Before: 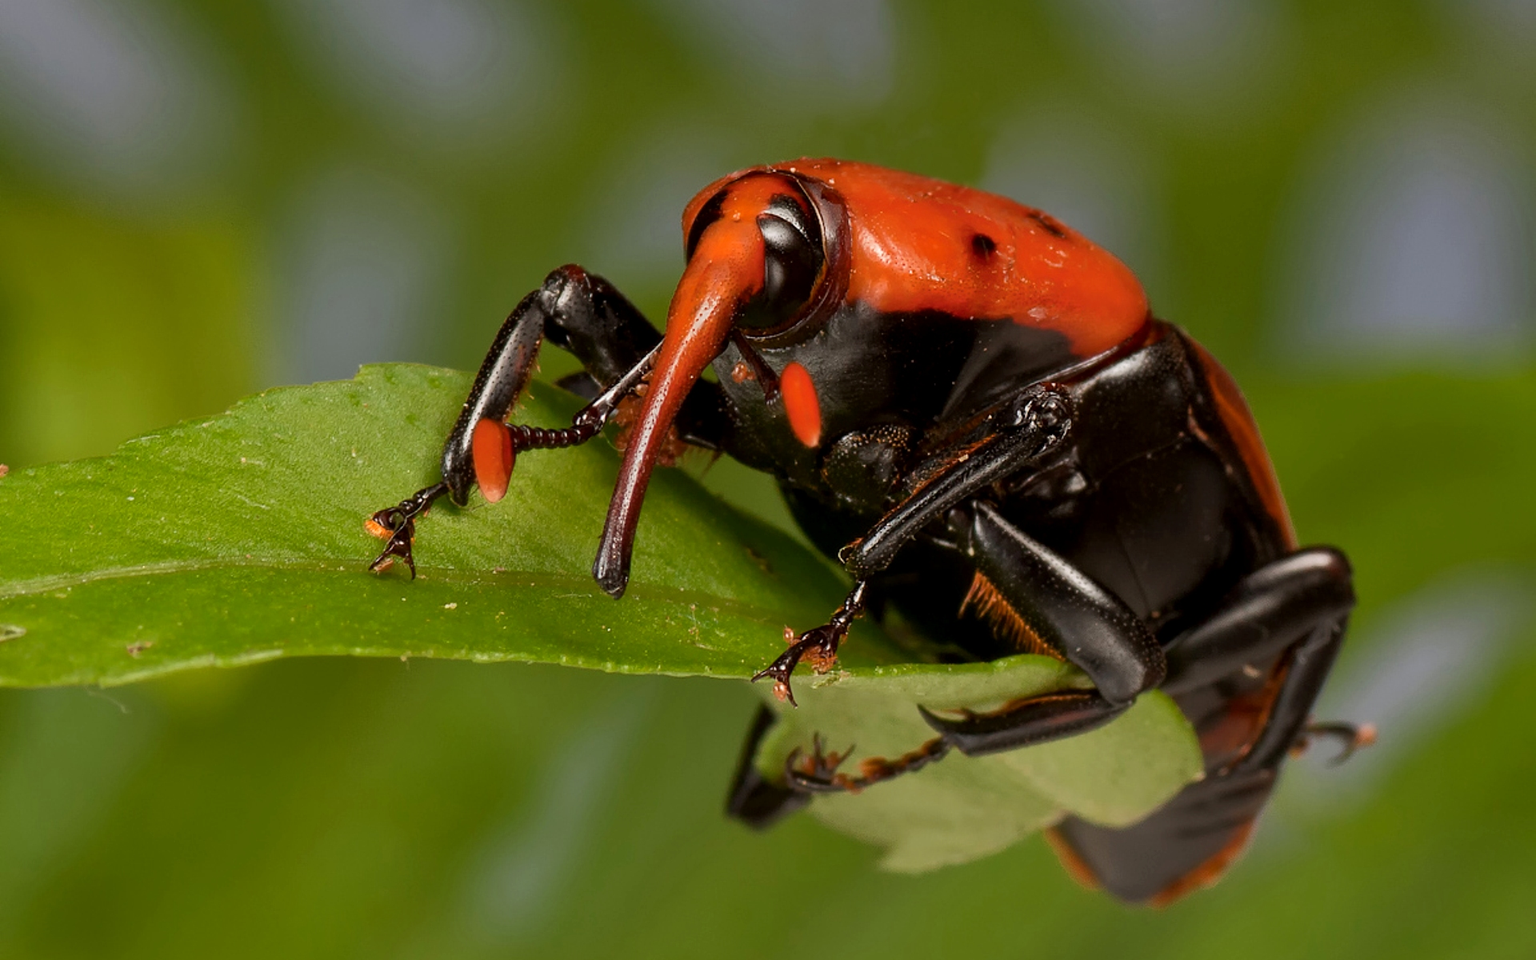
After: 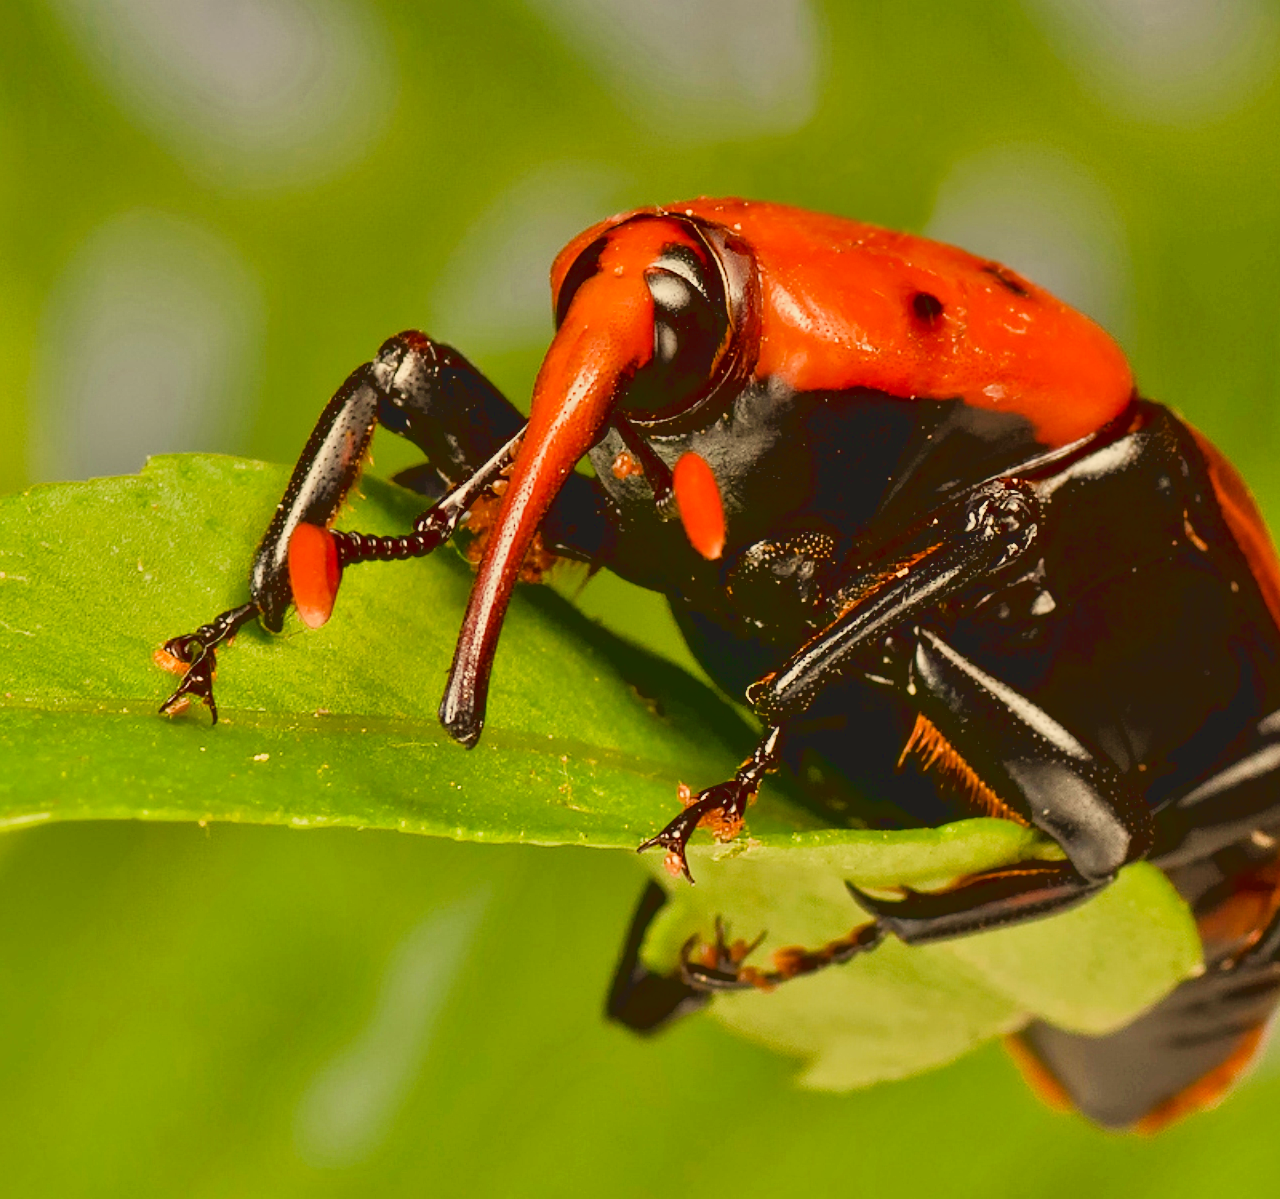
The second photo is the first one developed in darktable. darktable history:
sigmoid: on, module defaults
crop and rotate: left 15.754%, right 17.579%
tone equalizer: -7 EV 0.15 EV, -6 EV 0.6 EV, -5 EV 1.15 EV, -4 EV 1.33 EV, -3 EV 1.15 EV, -2 EV 0.6 EV, -1 EV 0.15 EV, mask exposure compensation -0.5 EV
tone curve: curves: ch0 [(0.122, 0.111) (1, 1)]
contrast brightness saturation: contrast 0.08, saturation 0.02
color correction: highlights a* 2.72, highlights b* 22.8
